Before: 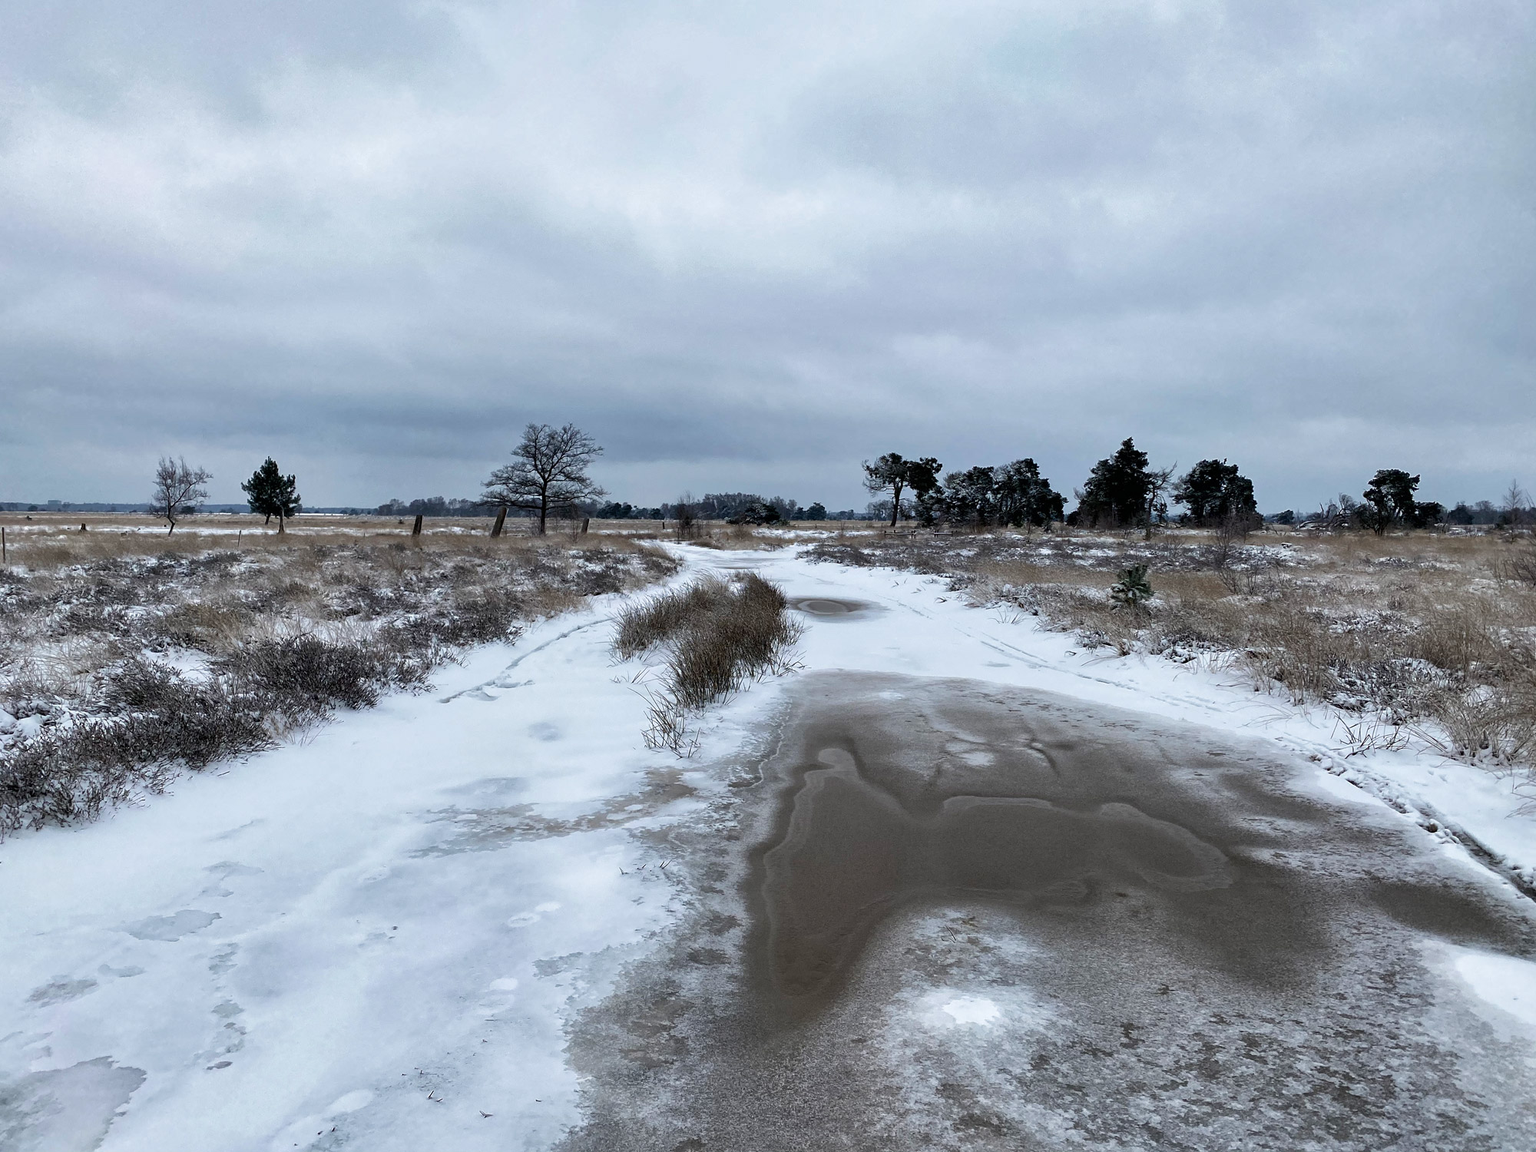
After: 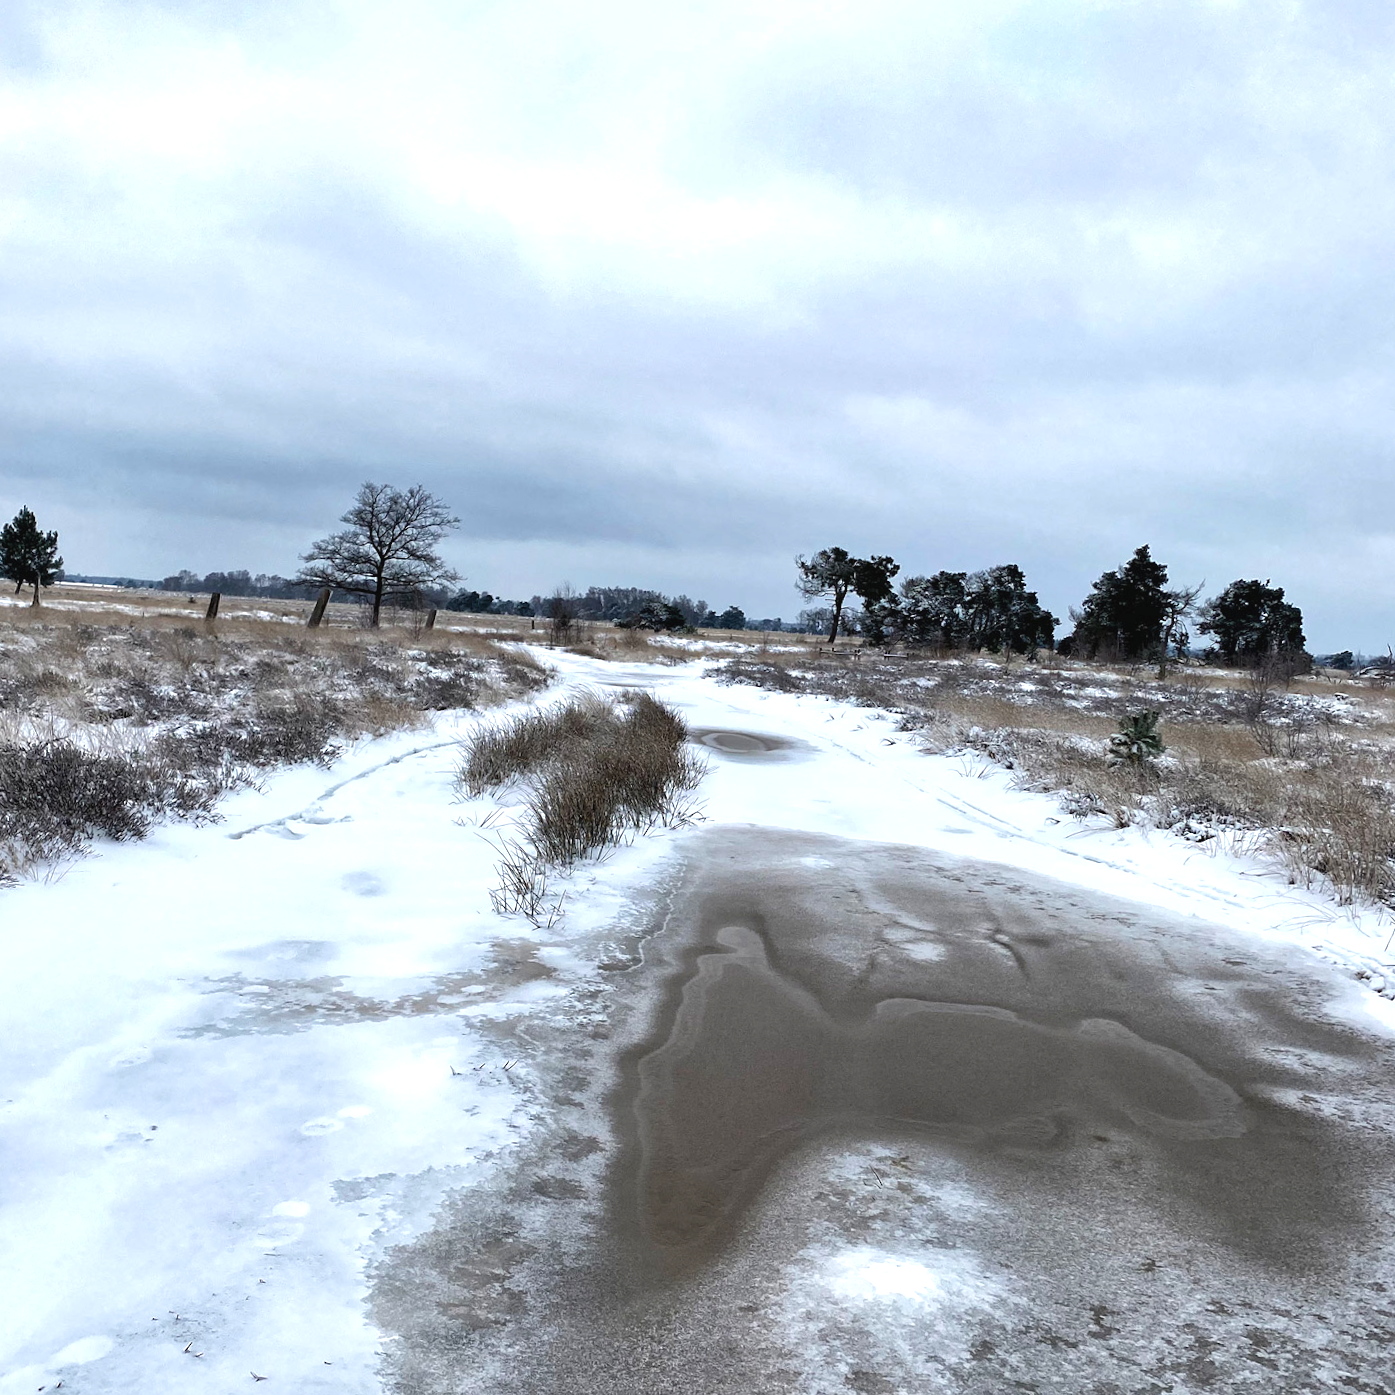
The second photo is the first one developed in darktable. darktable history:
exposure: black level correction -0.002, exposure 0.54 EV, compensate highlight preservation false
crop and rotate: angle -3.27°, left 14.277%, top 0.028%, right 10.766%, bottom 0.028%
